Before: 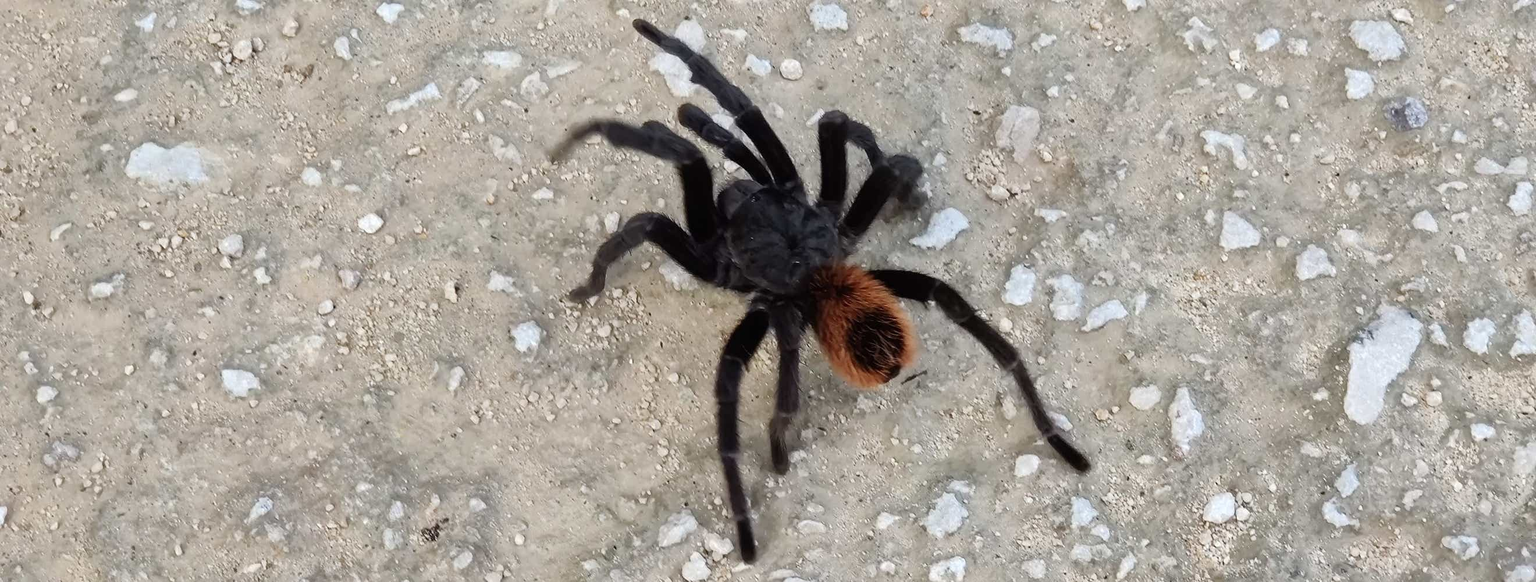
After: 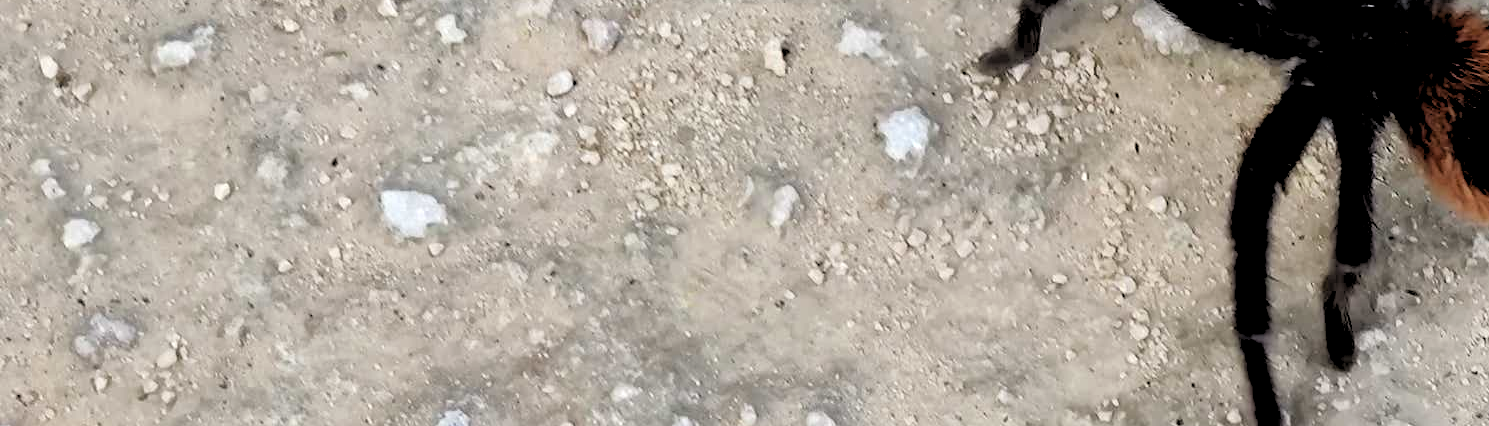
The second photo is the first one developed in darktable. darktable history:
rgb levels: levels [[0.029, 0.461, 0.922], [0, 0.5, 1], [0, 0.5, 1]]
crop: top 44.483%, right 43.593%, bottom 12.892%
